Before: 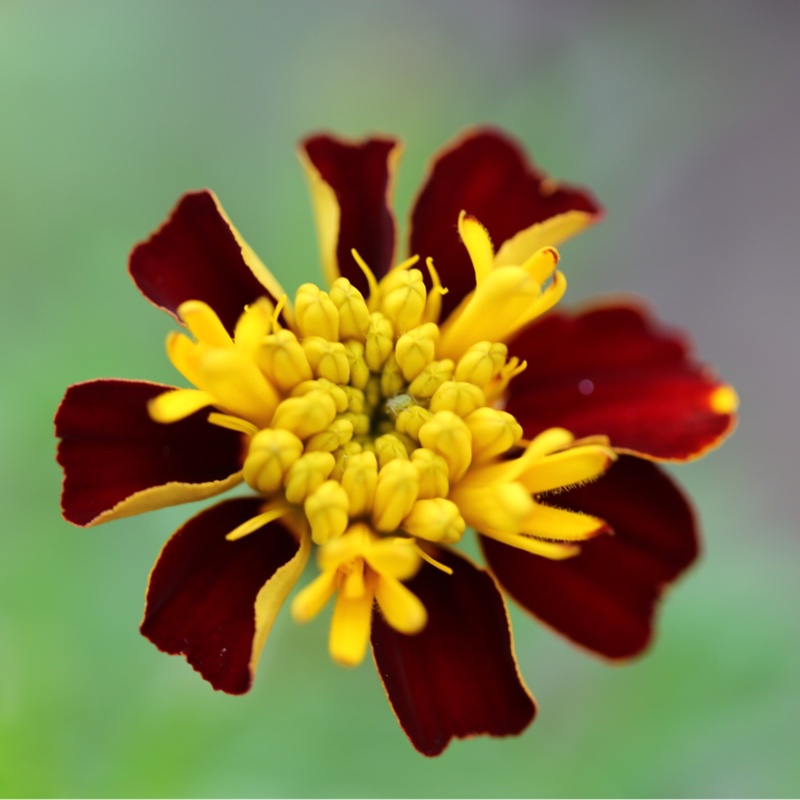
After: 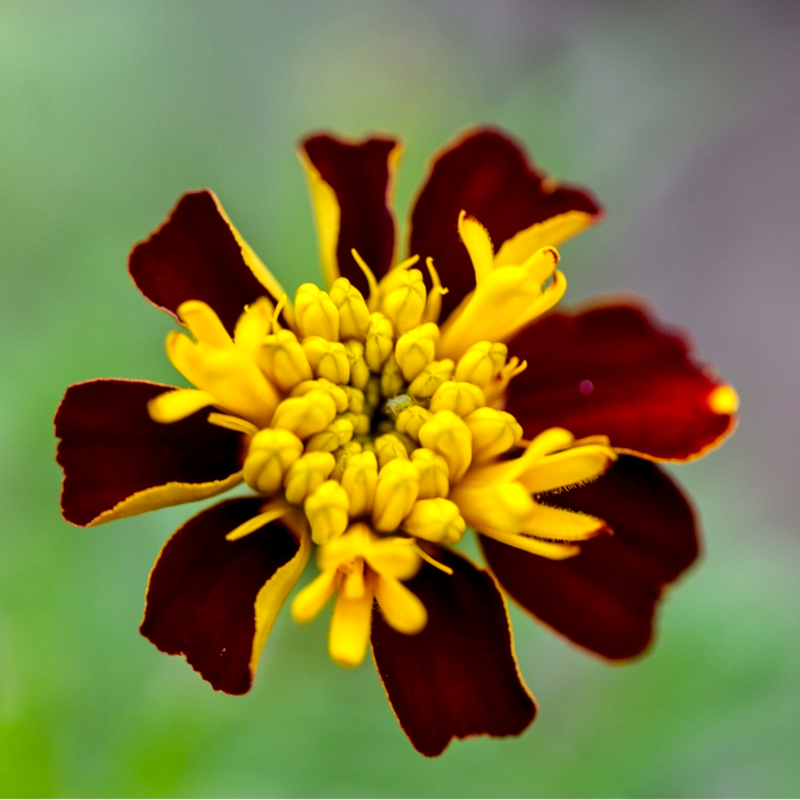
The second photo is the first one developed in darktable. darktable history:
color balance rgb: highlights gain › chroma 0.98%, highlights gain › hue 25.93°, perceptual saturation grading › global saturation 14.739%, global vibrance 20%
local contrast: highlights 60%, shadows 62%, detail 160%
